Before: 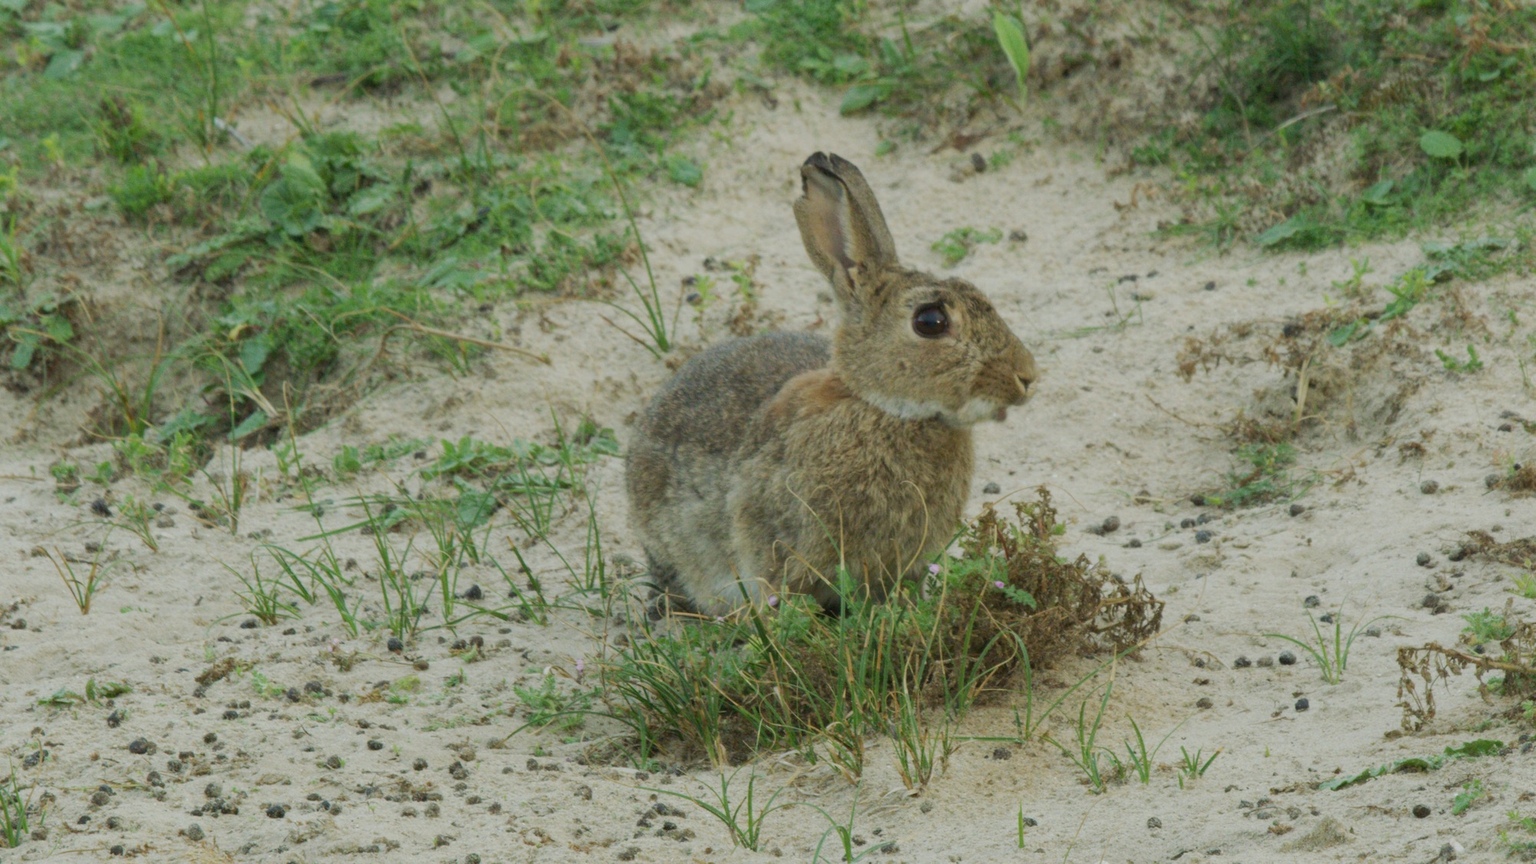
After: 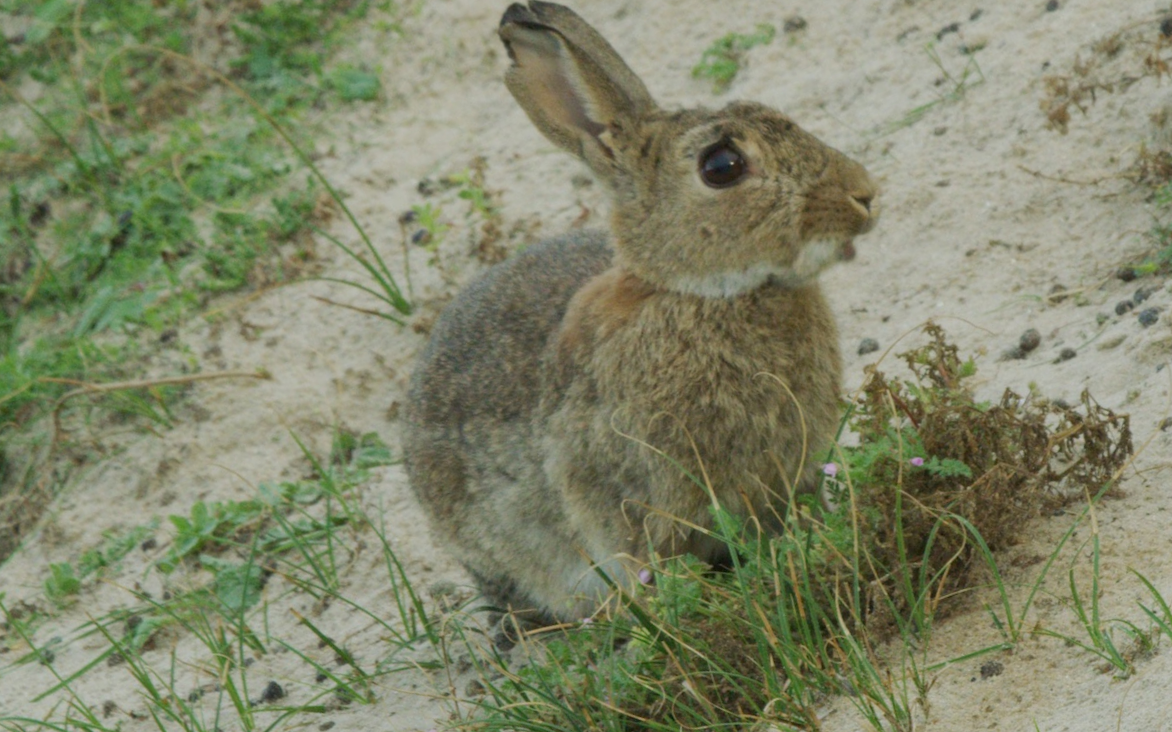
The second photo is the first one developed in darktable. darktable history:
crop and rotate: angle 18.76°, left 6.912%, right 4.065%, bottom 1.103%
